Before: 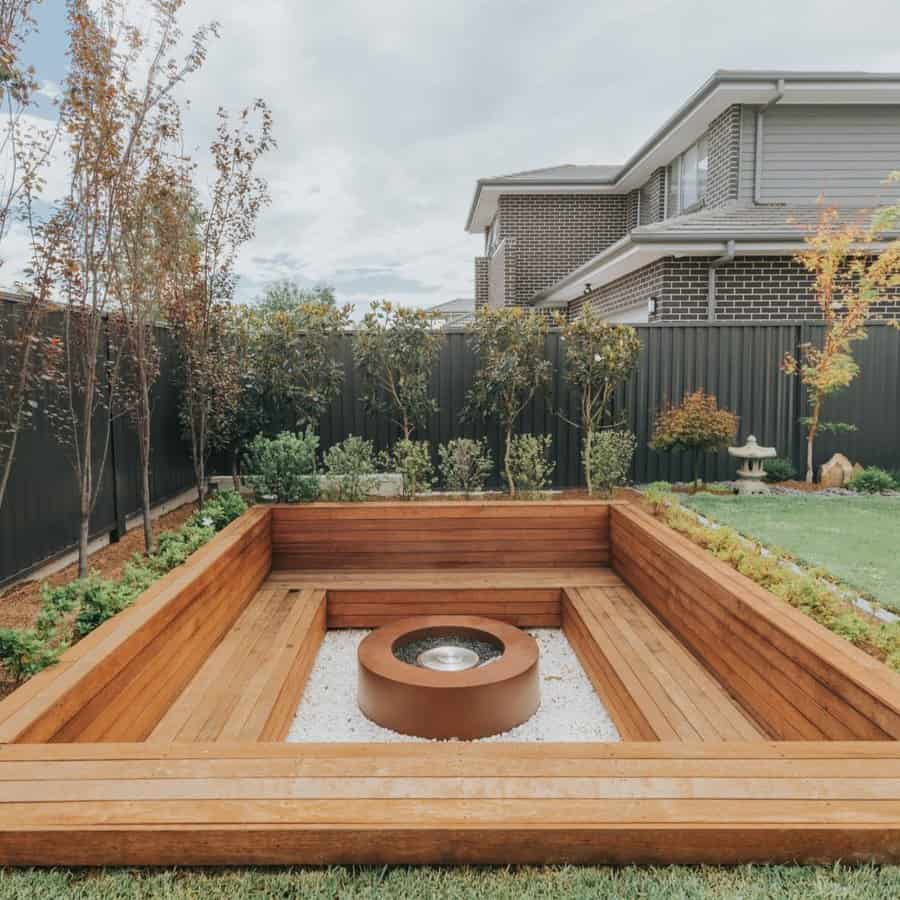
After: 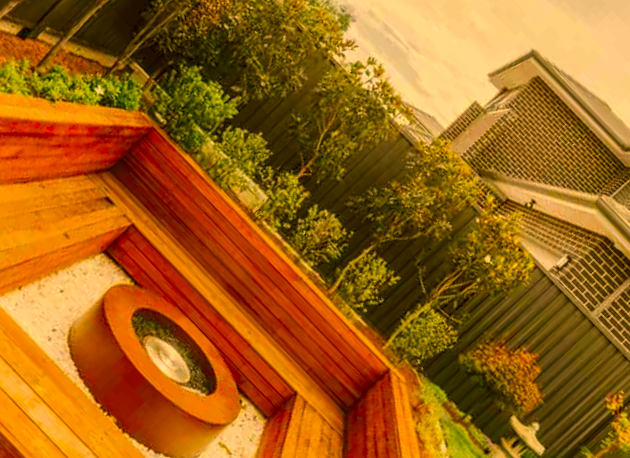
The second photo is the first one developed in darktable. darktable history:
color correction: highlights a* 10.61, highlights b* 30.48, shadows a* 2.72, shadows b* 16.84, saturation 1.75
local contrast: detail 130%
crop and rotate: angle -46.24°, top 16.197%, right 0.974%, bottom 11.712%
